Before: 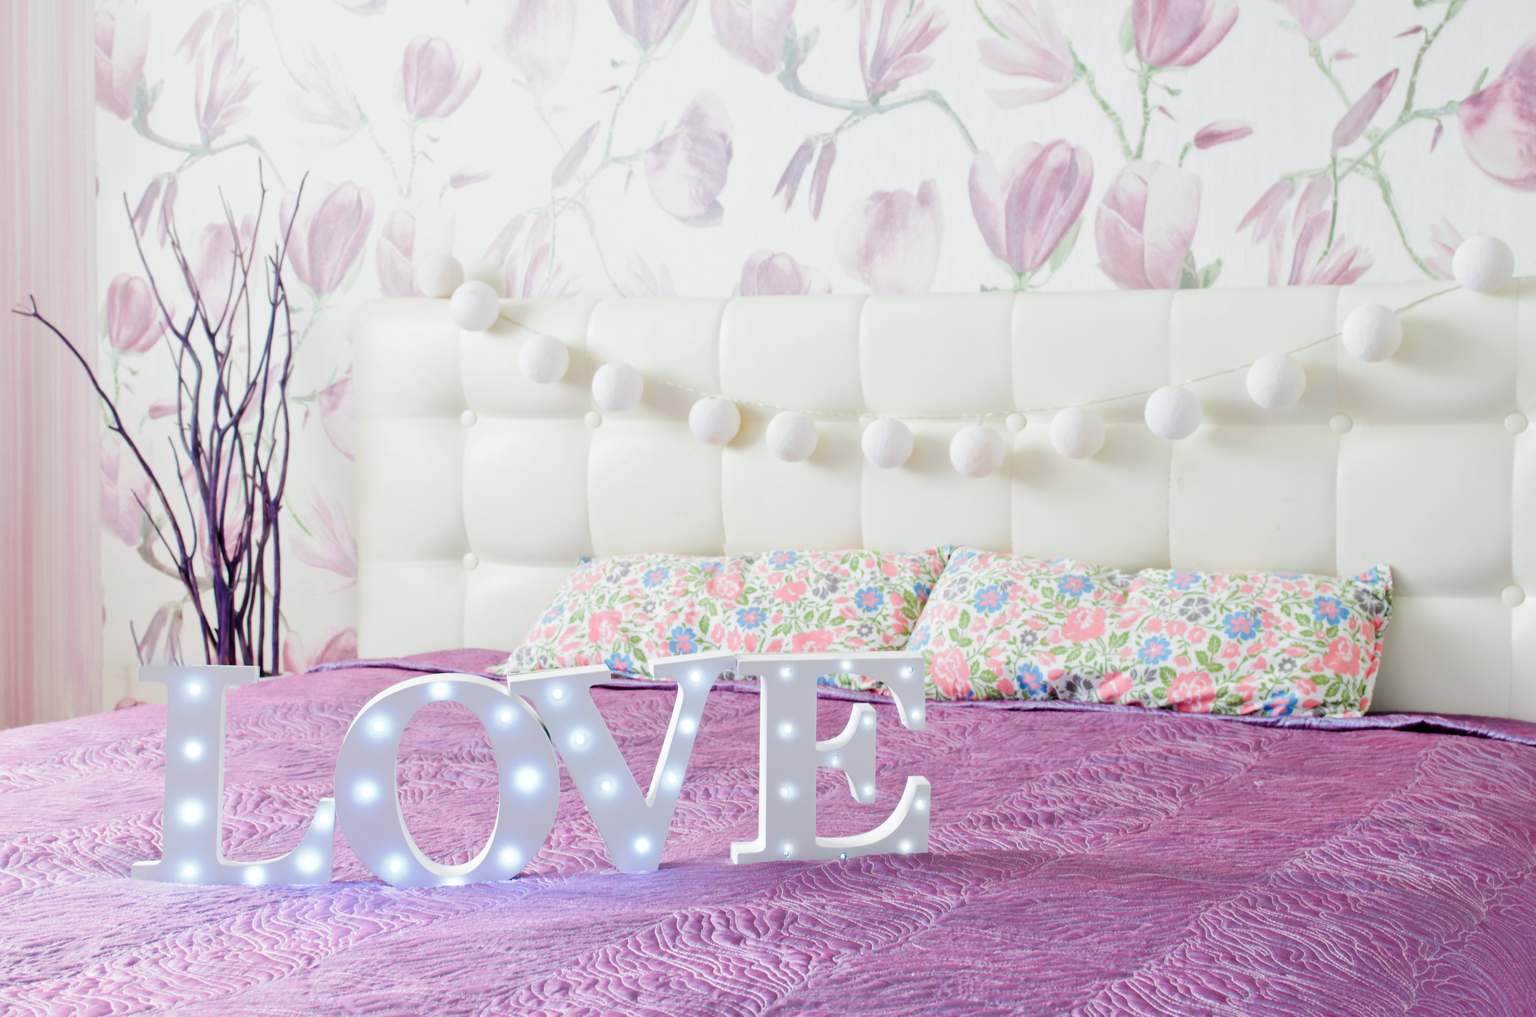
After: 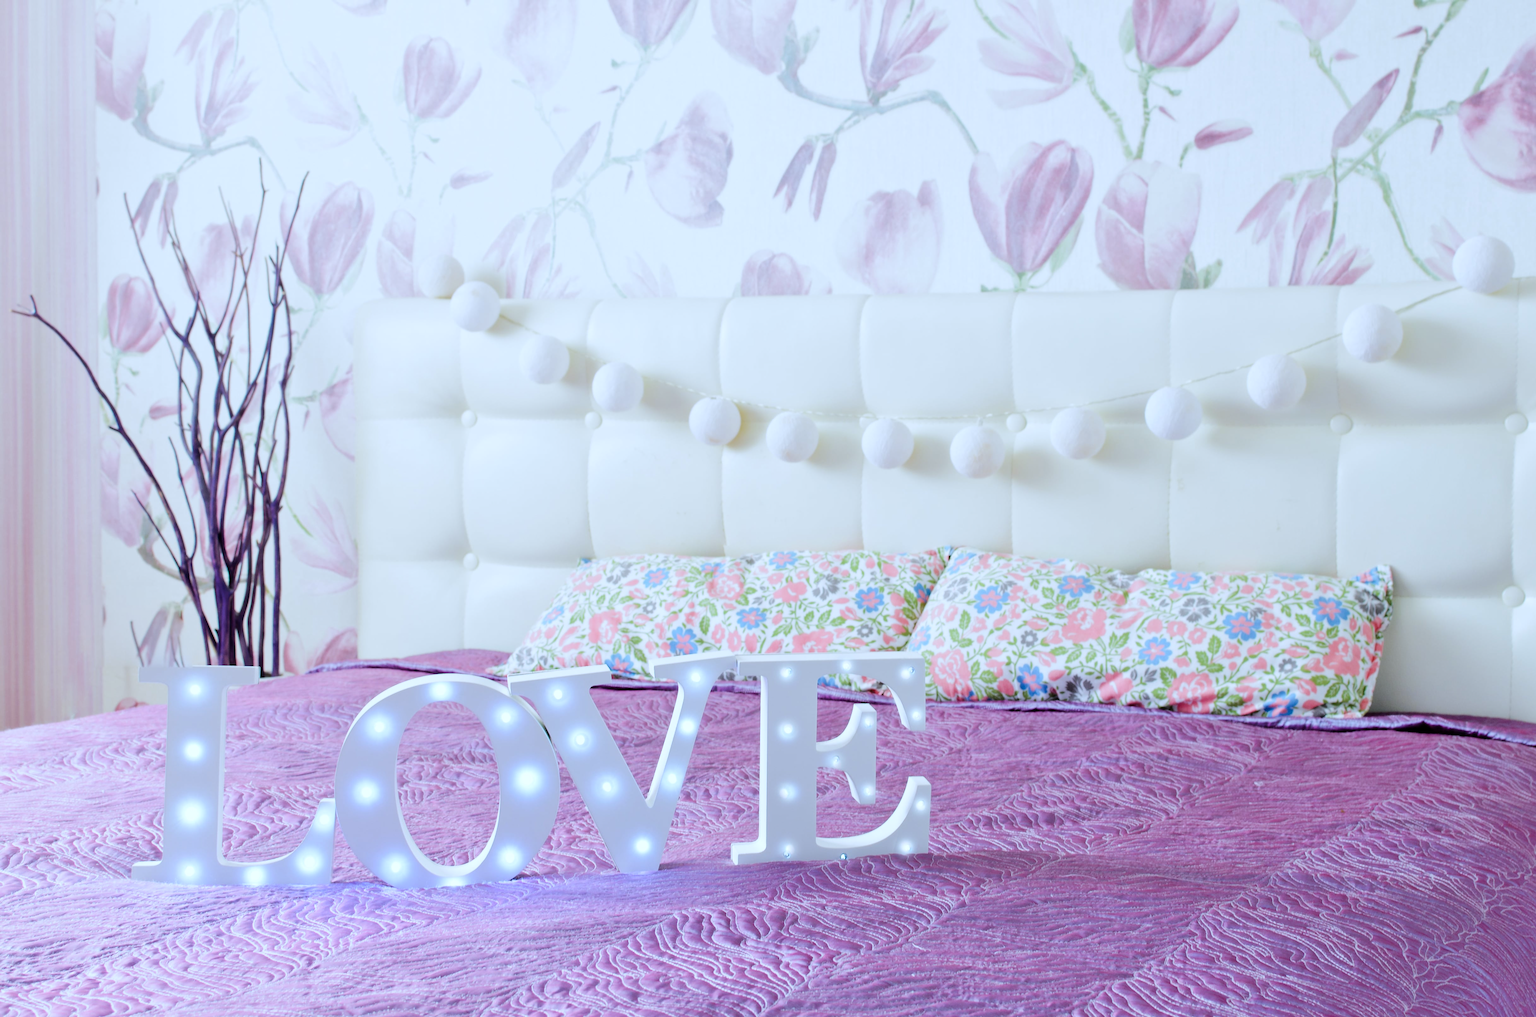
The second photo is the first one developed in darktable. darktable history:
white balance: red 0.924, blue 1.095
sharpen: radius 1
